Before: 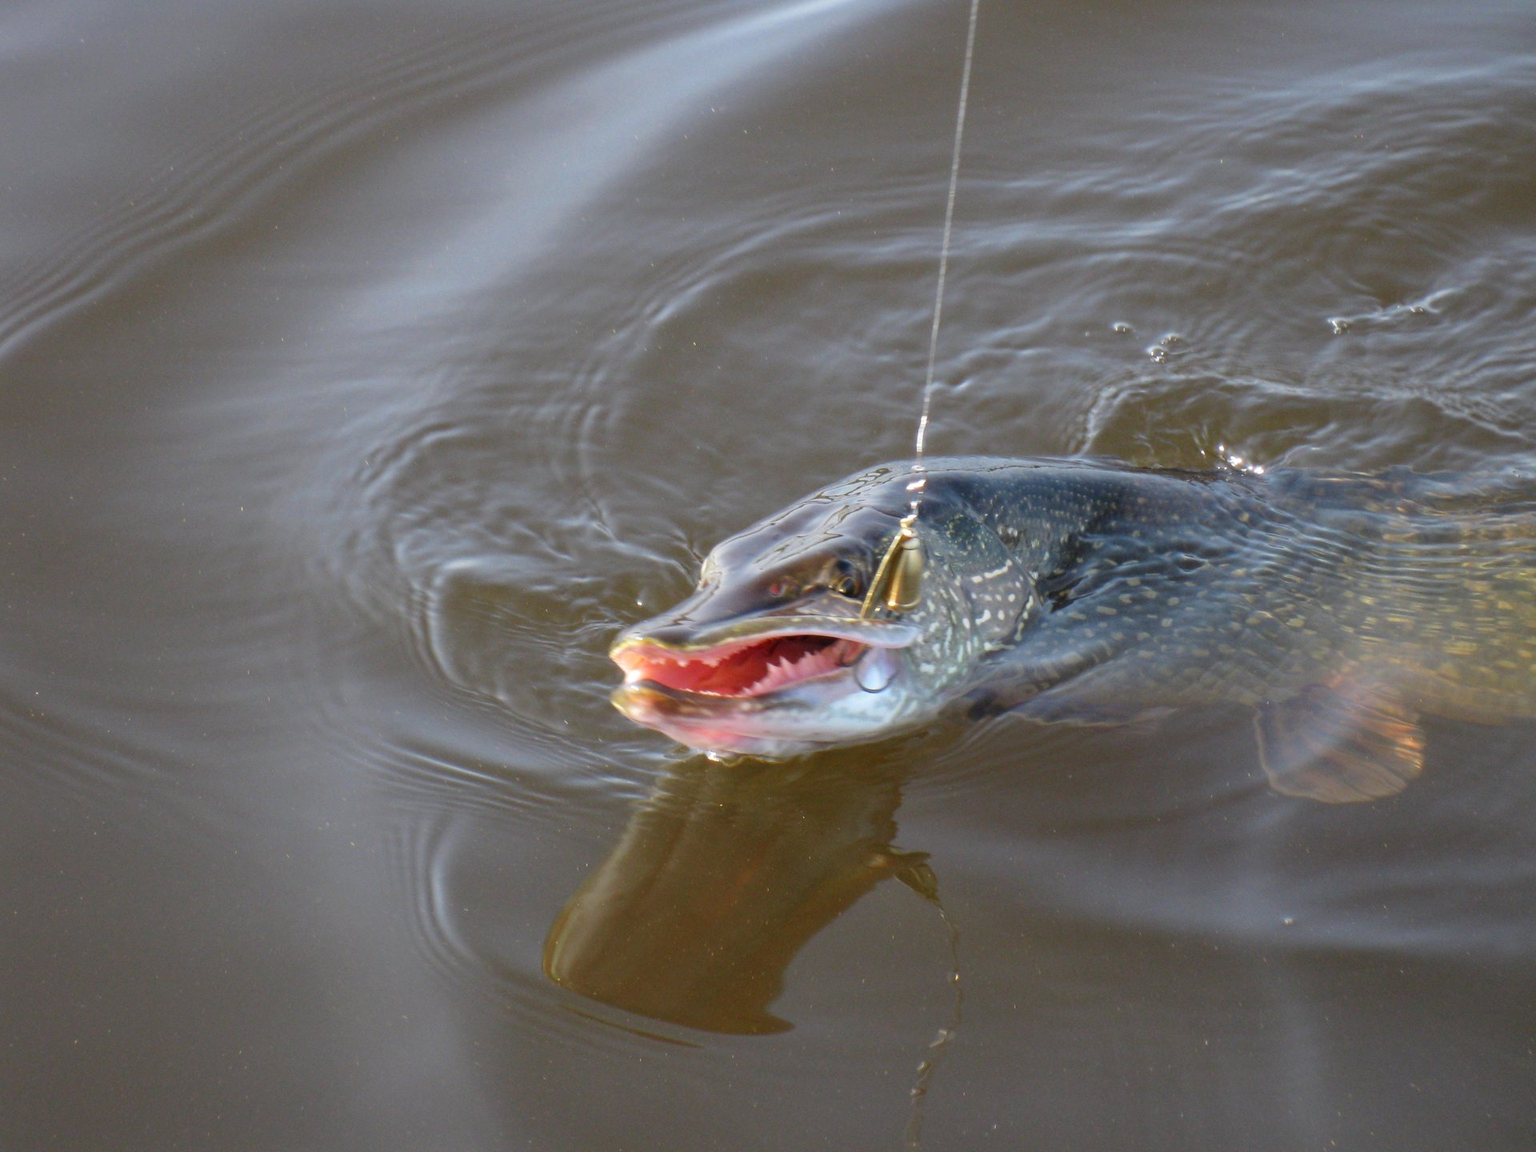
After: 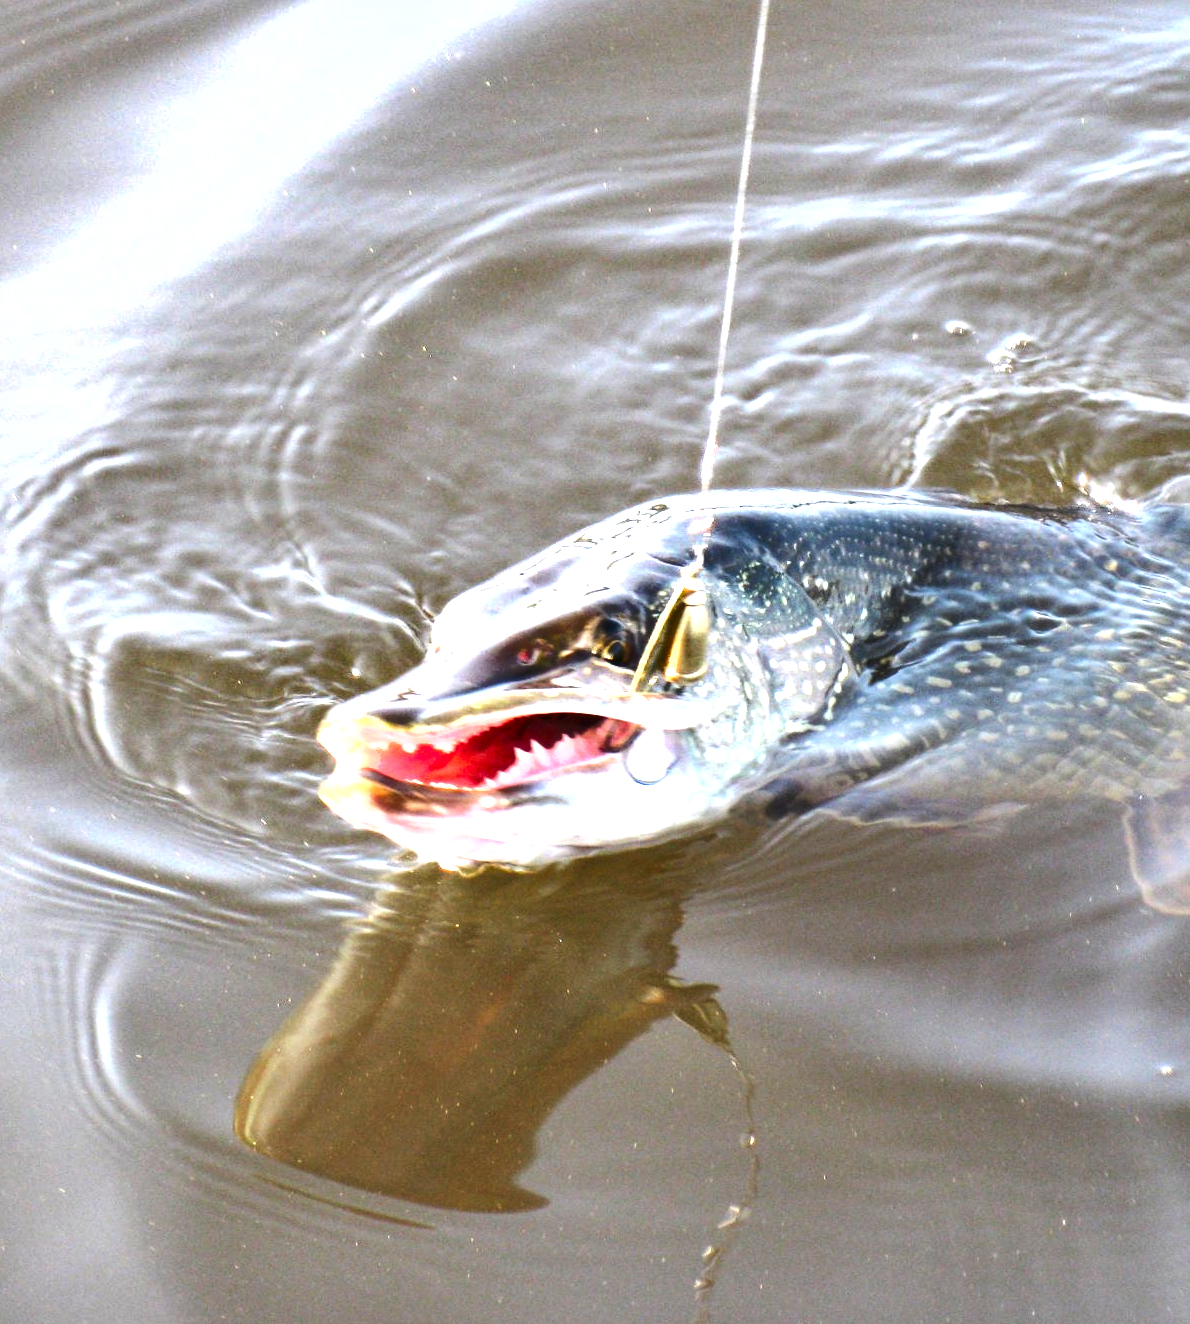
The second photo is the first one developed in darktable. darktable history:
tone equalizer: -8 EV -1.07 EV, -7 EV -1.05 EV, -6 EV -0.828 EV, -5 EV -0.579 EV, -3 EV 0.582 EV, -2 EV 0.845 EV, -1 EV 0.999 EV, +0 EV 1.08 EV, edges refinement/feathering 500, mask exposure compensation -1.57 EV, preserve details no
exposure: exposure 1 EV, compensate highlight preservation false
shadows and highlights: shadows 5.02, soften with gaussian
crop and rotate: left 23.171%, top 5.631%, right 14.798%, bottom 2.366%
